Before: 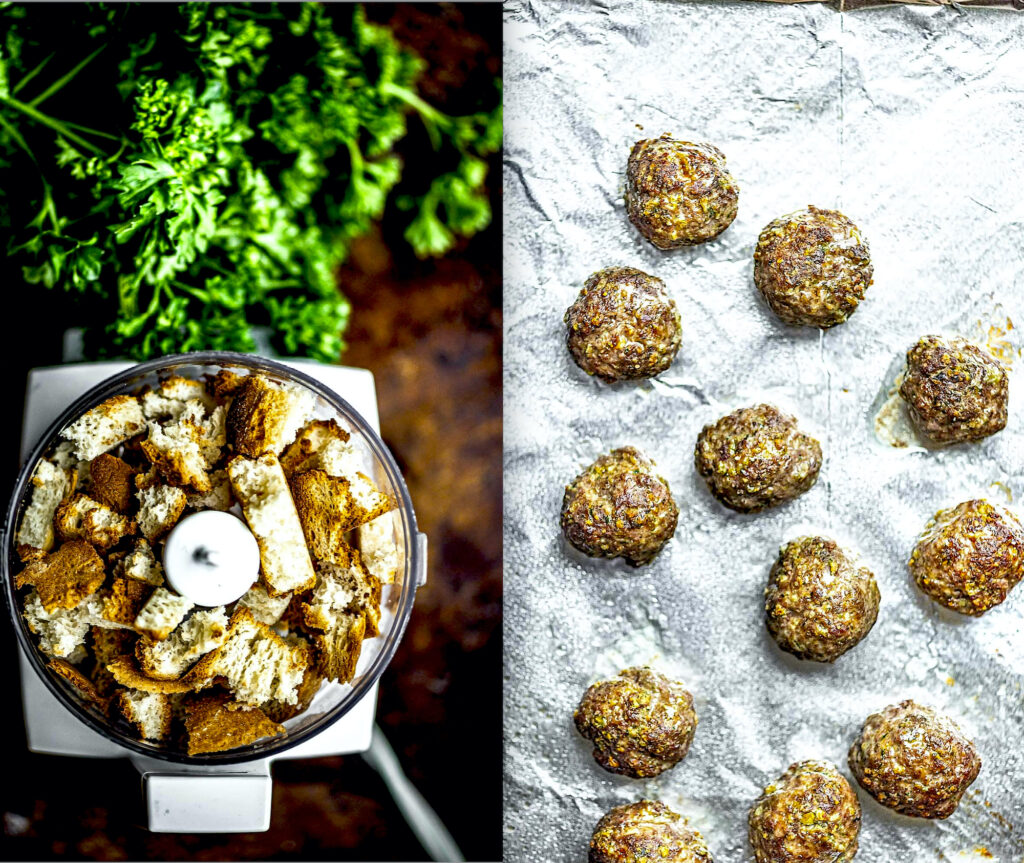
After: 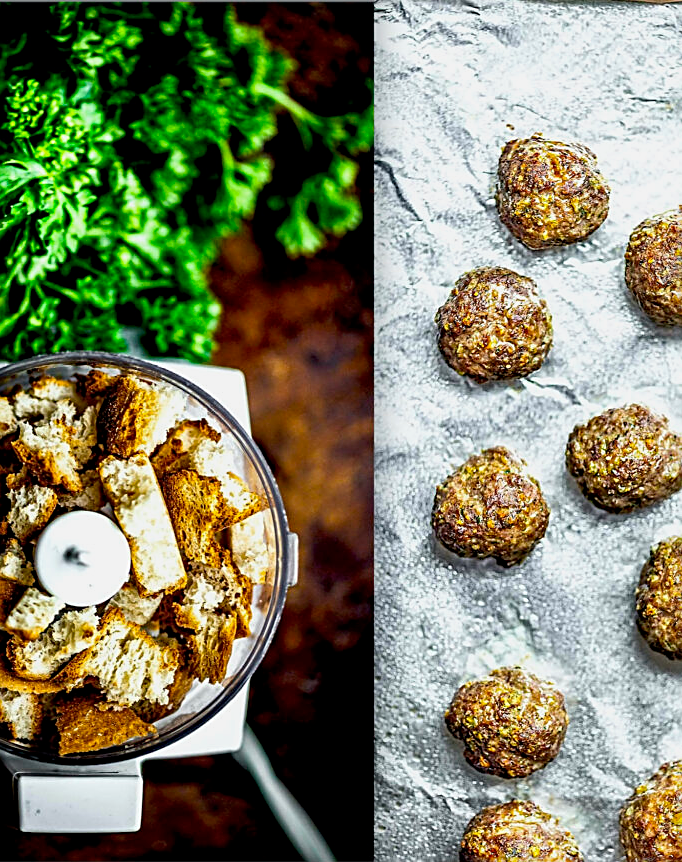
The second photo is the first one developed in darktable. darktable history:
crop and rotate: left 12.673%, right 20.66%
sharpen: on, module defaults
exposure: exposure -0.177 EV, compensate highlight preservation false
